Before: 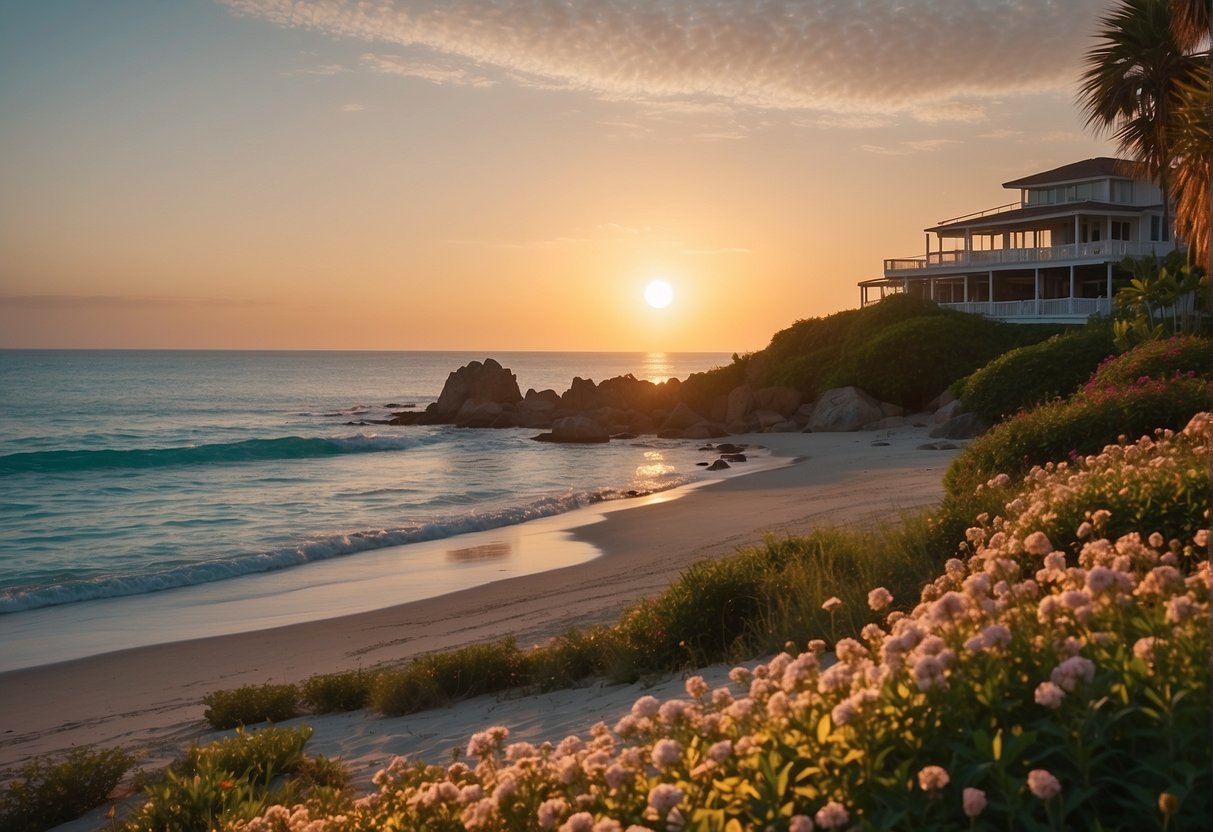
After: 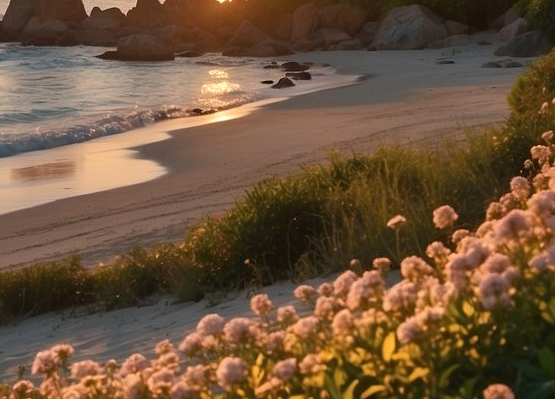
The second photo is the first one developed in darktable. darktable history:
crop: left 35.943%, top 45.969%, right 18.226%, bottom 5.992%
exposure: exposure 0.201 EV, compensate exposure bias true, compensate highlight preservation false
